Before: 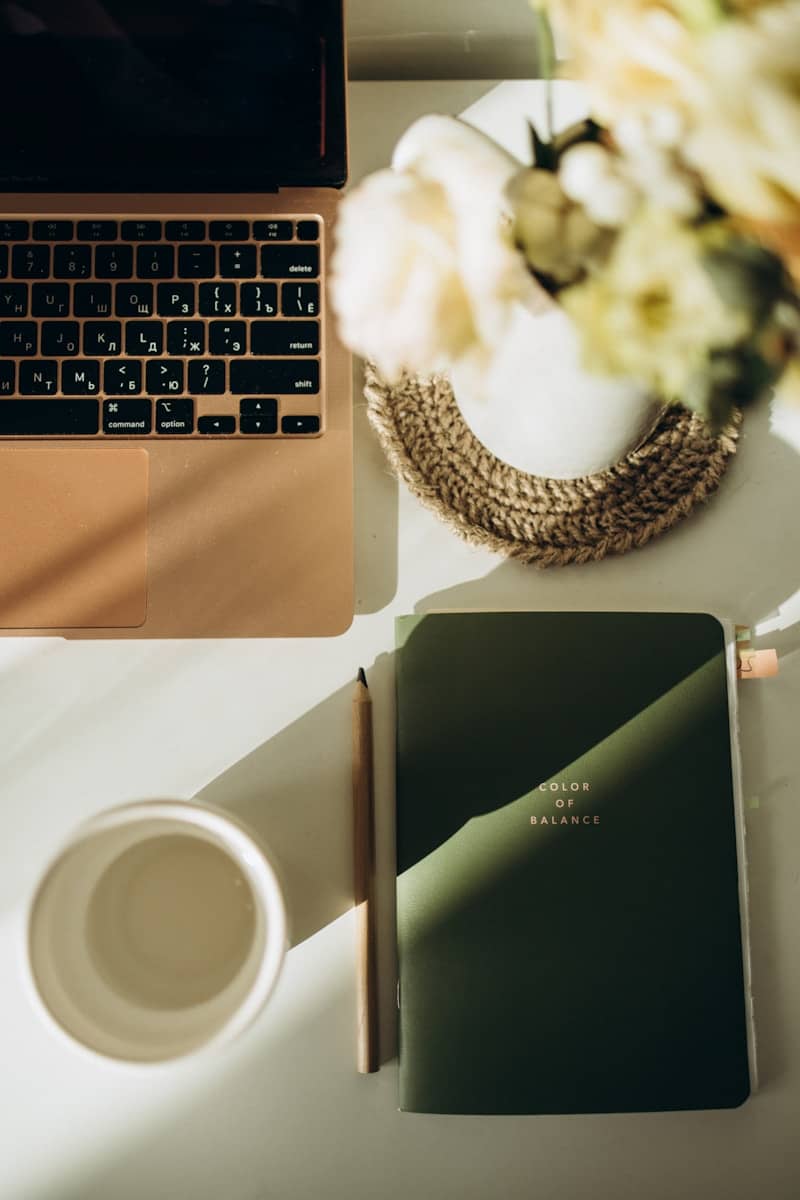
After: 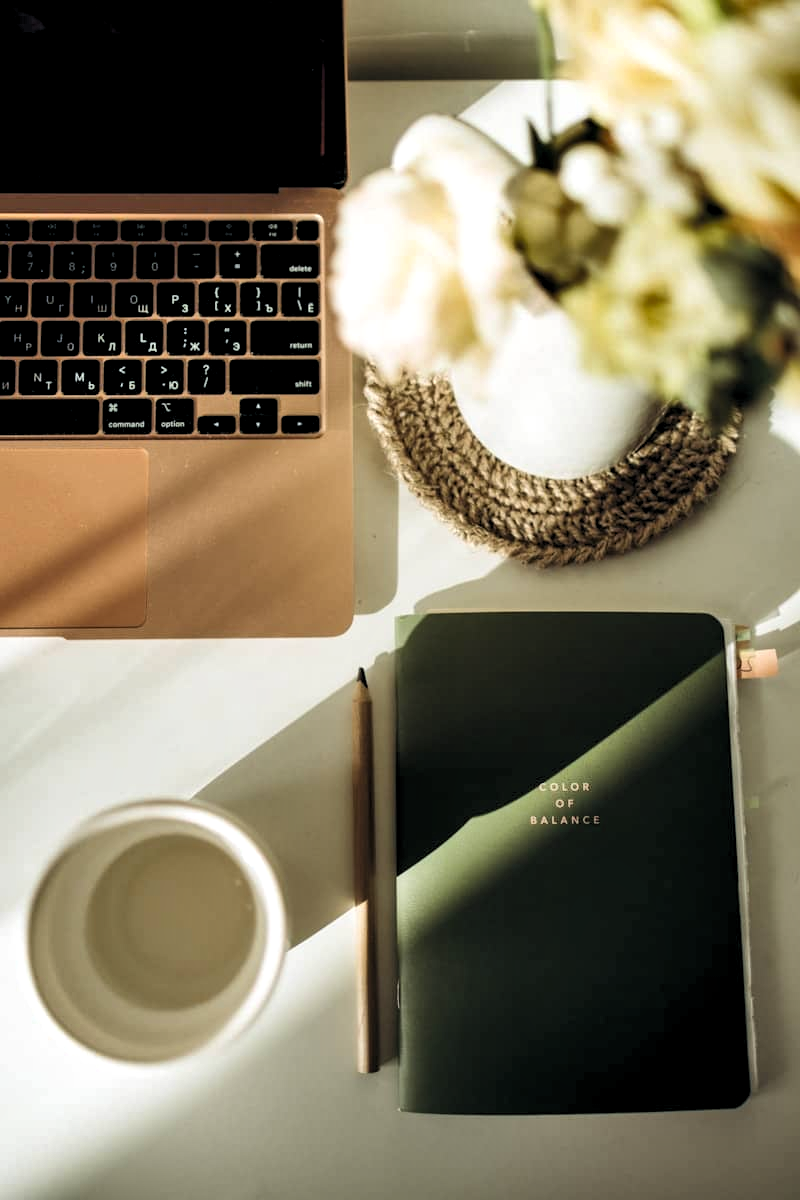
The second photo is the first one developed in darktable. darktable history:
levels: levels [0.062, 0.494, 0.925]
shadows and highlights: soften with gaussian
